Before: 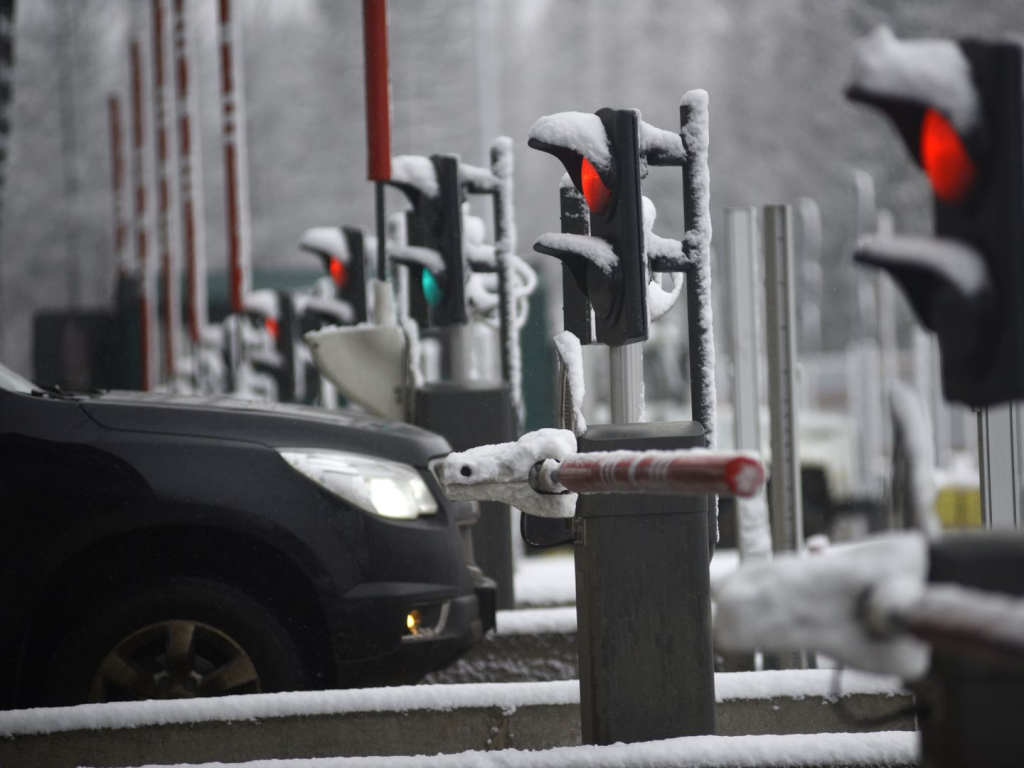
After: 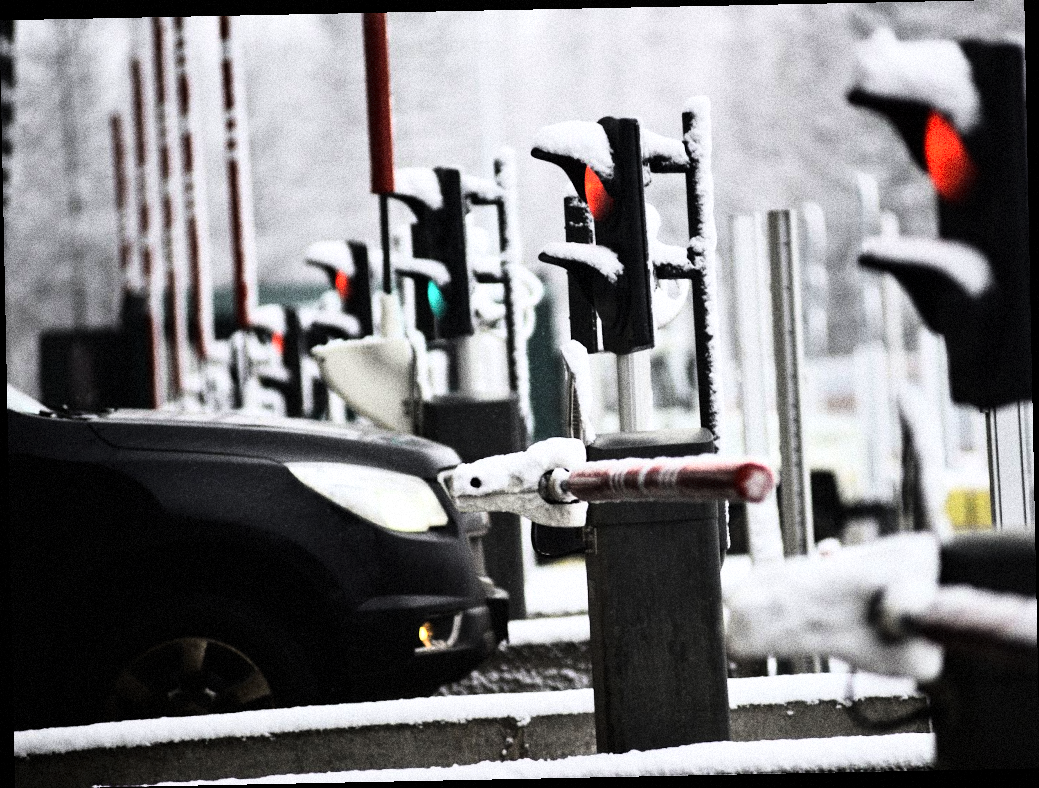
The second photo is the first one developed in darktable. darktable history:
rgb curve: curves: ch0 [(0, 0) (0.21, 0.15) (0.24, 0.21) (0.5, 0.75) (0.75, 0.96) (0.89, 0.99) (1, 1)]; ch1 [(0, 0.02) (0.21, 0.13) (0.25, 0.2) (0.5, 0.67) (0.75, 0.9) (0.89, 0.97) (1, 1)]; ch2 [(0, 0.02) (0.21, 0.13) (0.25, 0.2) (0.5, 0.67) (0.75, 0.9) (0.89, 0.97) (1, 1)], compensate middle gray true
rotate and perspective: rotation -1.17°, automatic cropping off
grain: coarseness 14.49 ISO, strength 48.04%, mid-tones bias 35%
contrast equalizer: y [[0.524, 0.538, 0.547, 0.548, 0.538, 0.524], [0.5 ×6], [0.5 ×6], [0 ×6], [0 ×6]]
